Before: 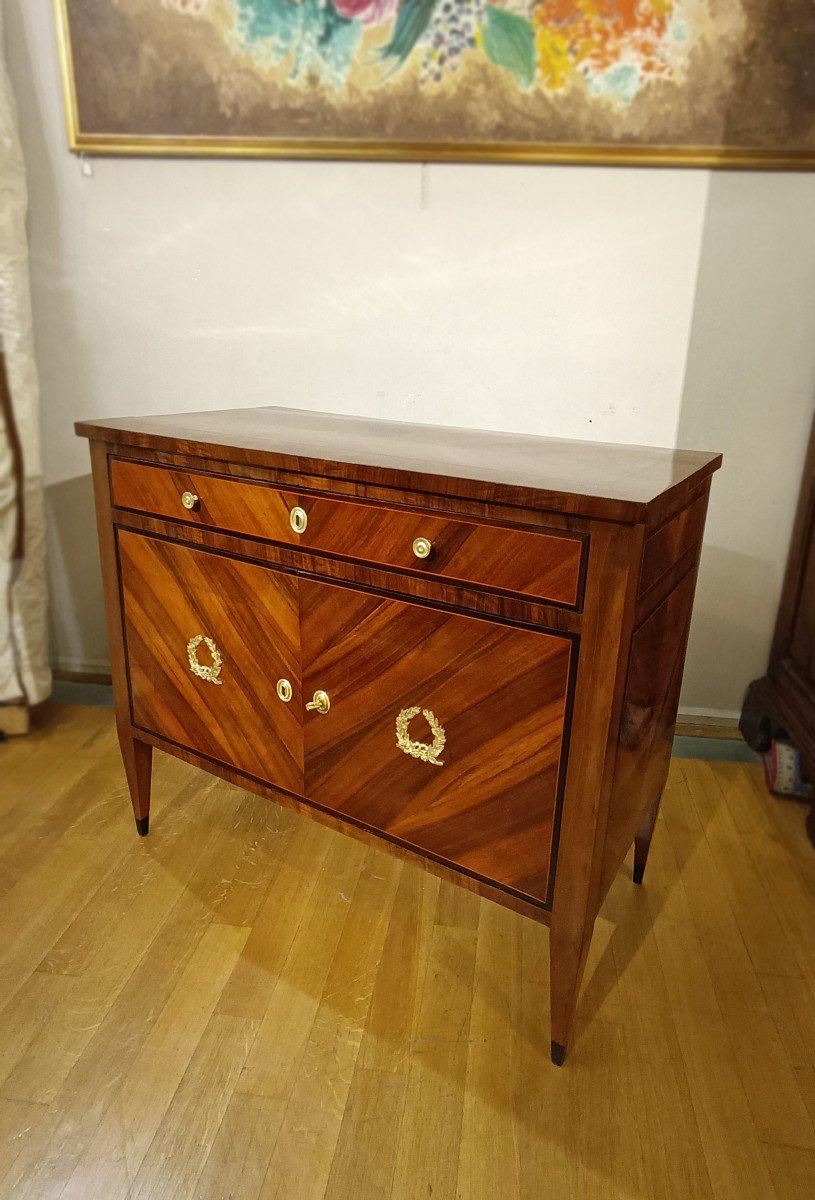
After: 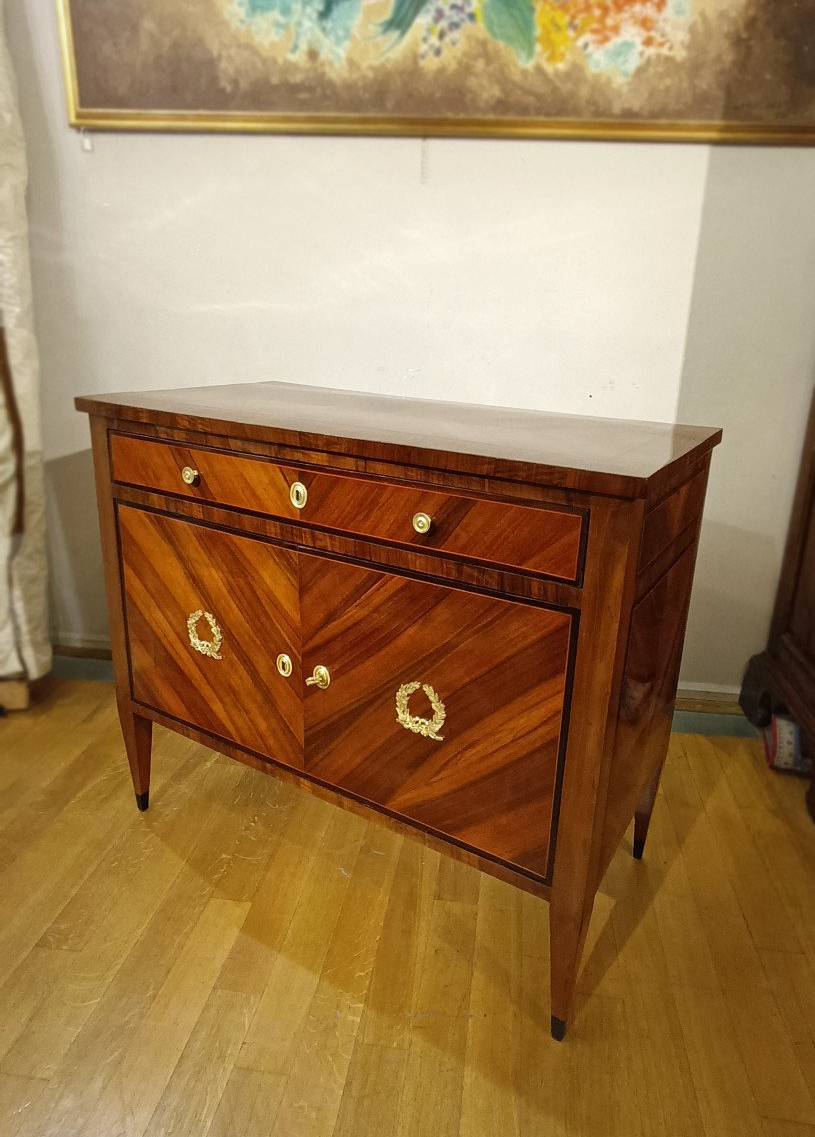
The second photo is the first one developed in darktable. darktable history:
crop and rotate: top 2.09%, bottom 3.133%
